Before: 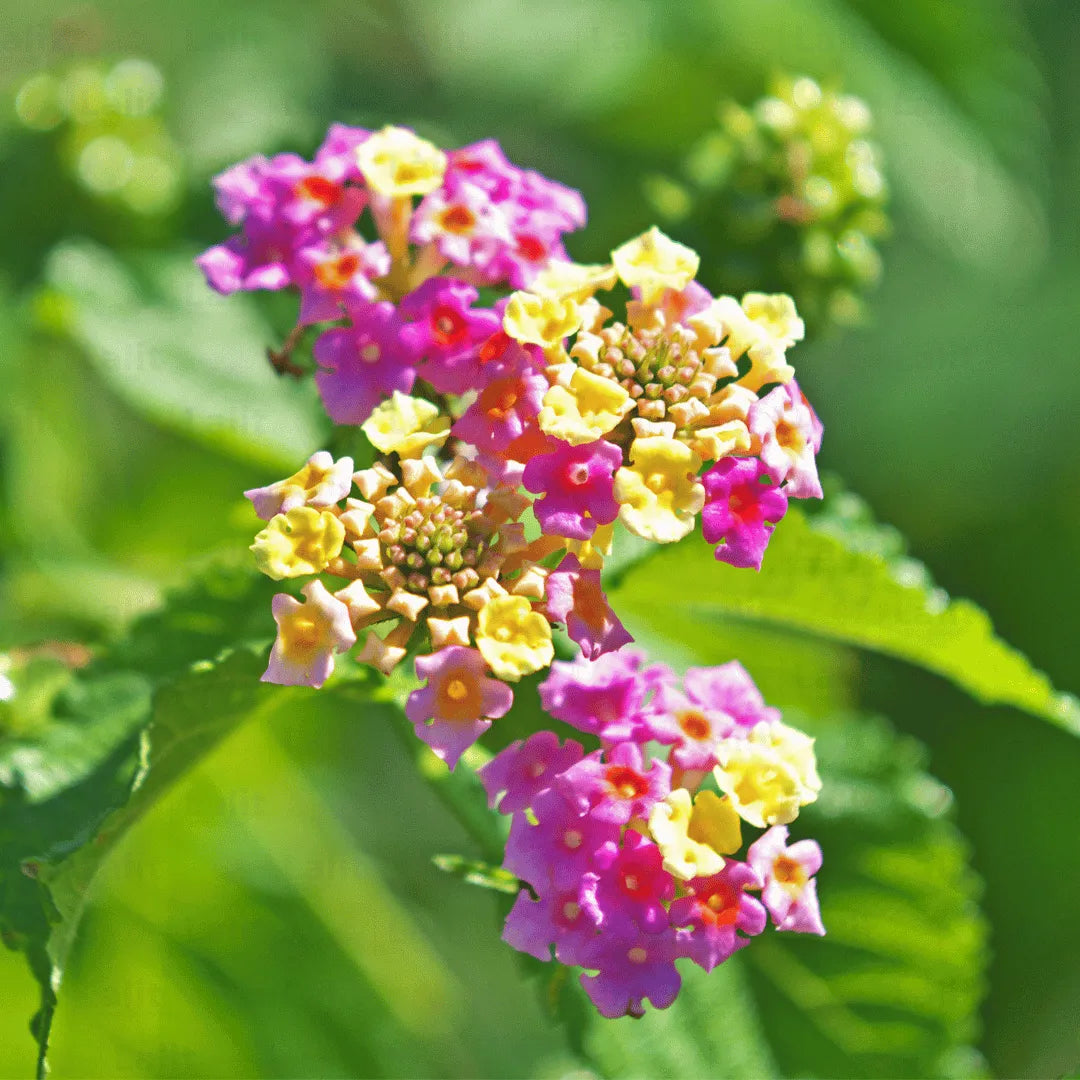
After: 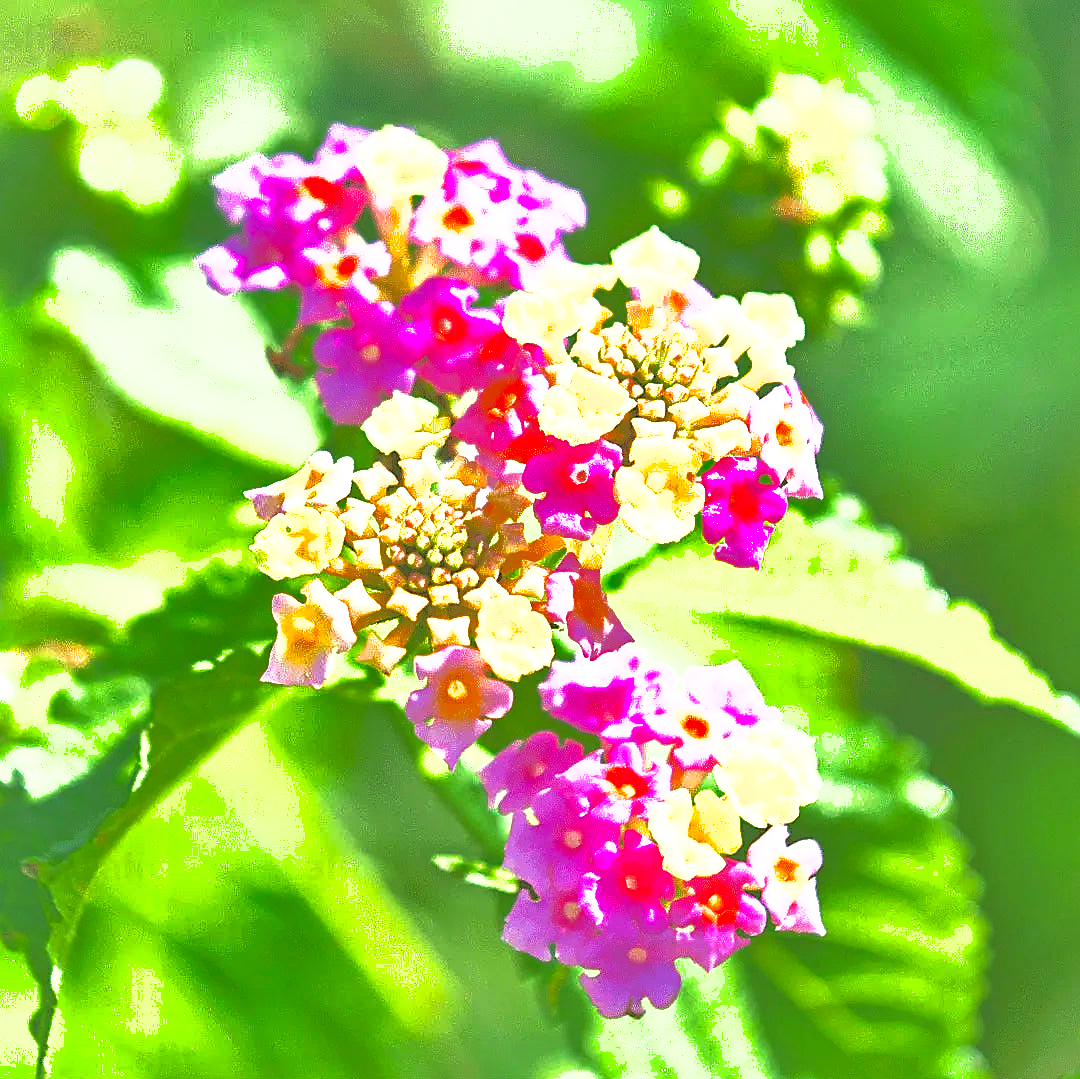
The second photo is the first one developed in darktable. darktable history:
exposure: black level correction 0, exposure 1.468 EV, compensate highlight preservation false
shadows and highlights: shadows 39.91, highlights -60.08
sharpen: radius 1.397, amount 1.234, threshold 0.696
crop: bottom 0.068%
